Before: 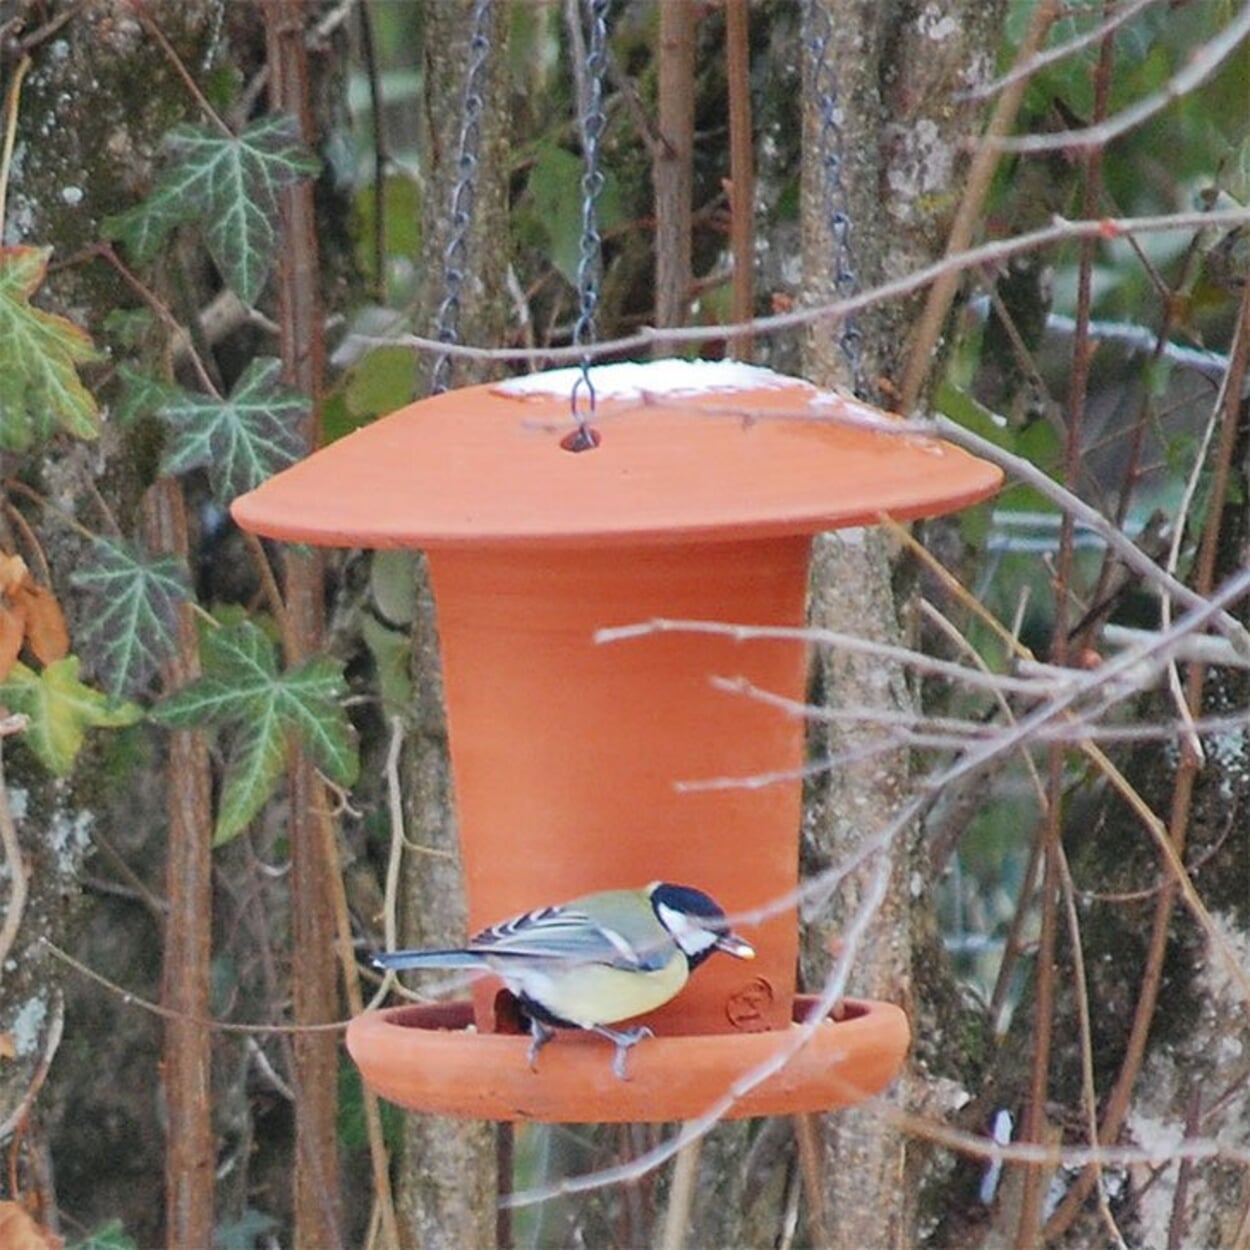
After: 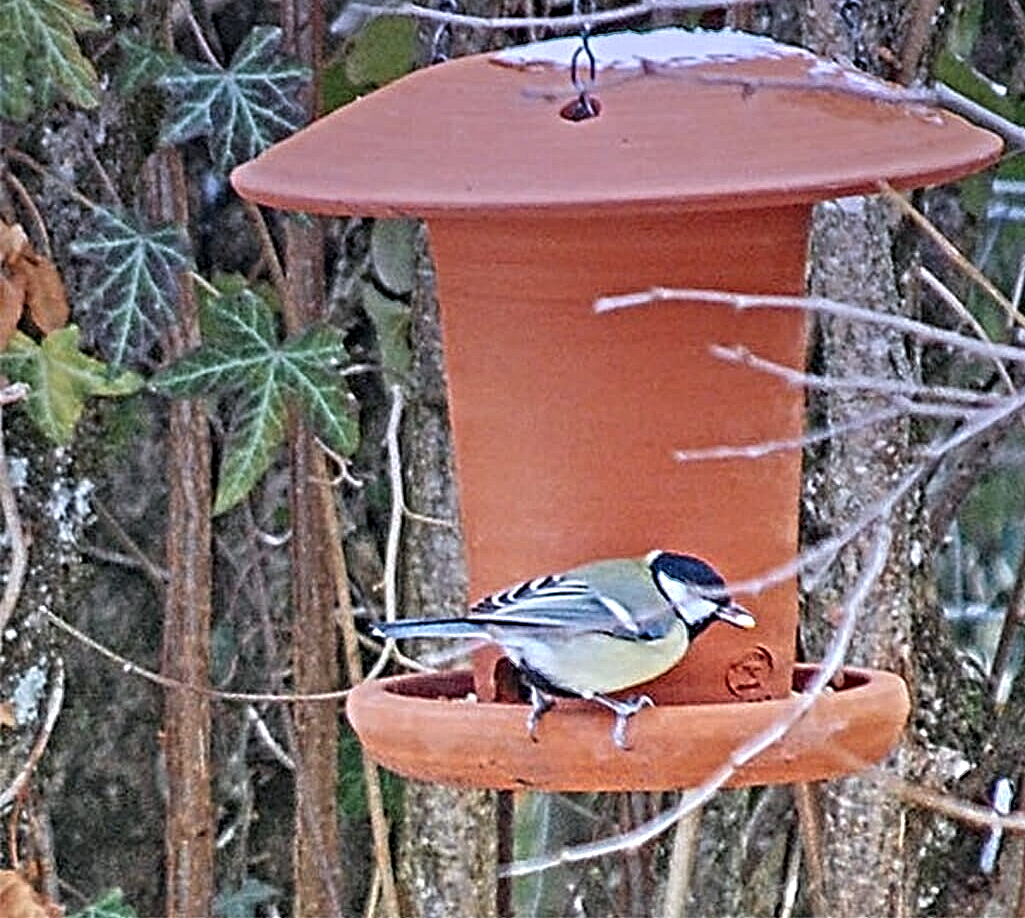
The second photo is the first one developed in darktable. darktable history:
white balance: red 0.98, blue 1.034
contrast equalizer: octaves 7, y [[0.406, 0.494, 0.589, 0.753, 0.877, 0.999], [0.5 ×6], [0.5 ×6], [0 ×6], [0 ×6]]
crop: top 26.531%, right 17.959%
graduated density: hue 238.83°, saturation 50%
exposure: exposure 0.2 EV, compensate highlight preservation false
